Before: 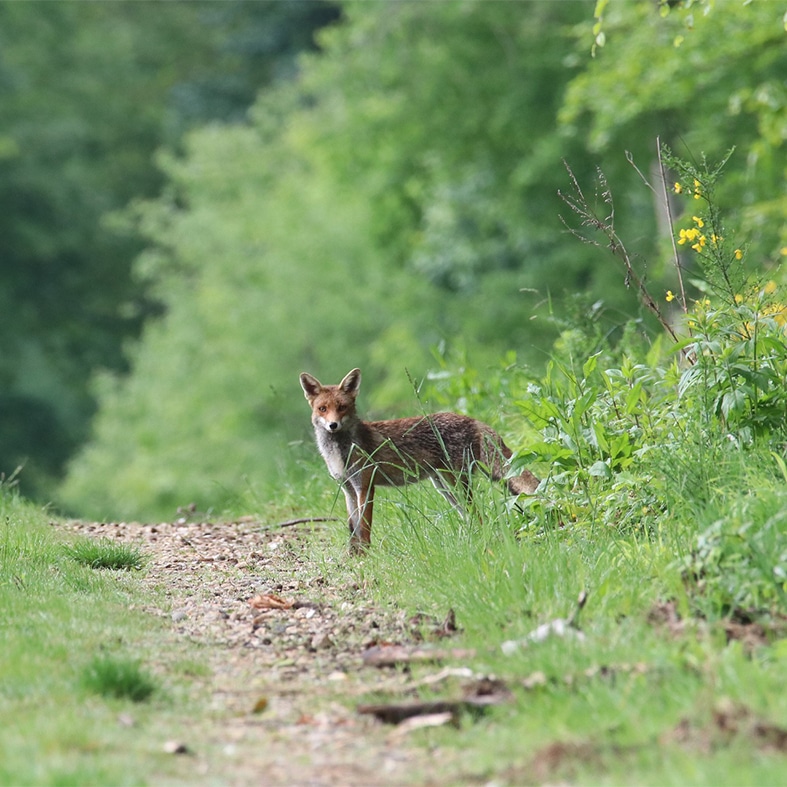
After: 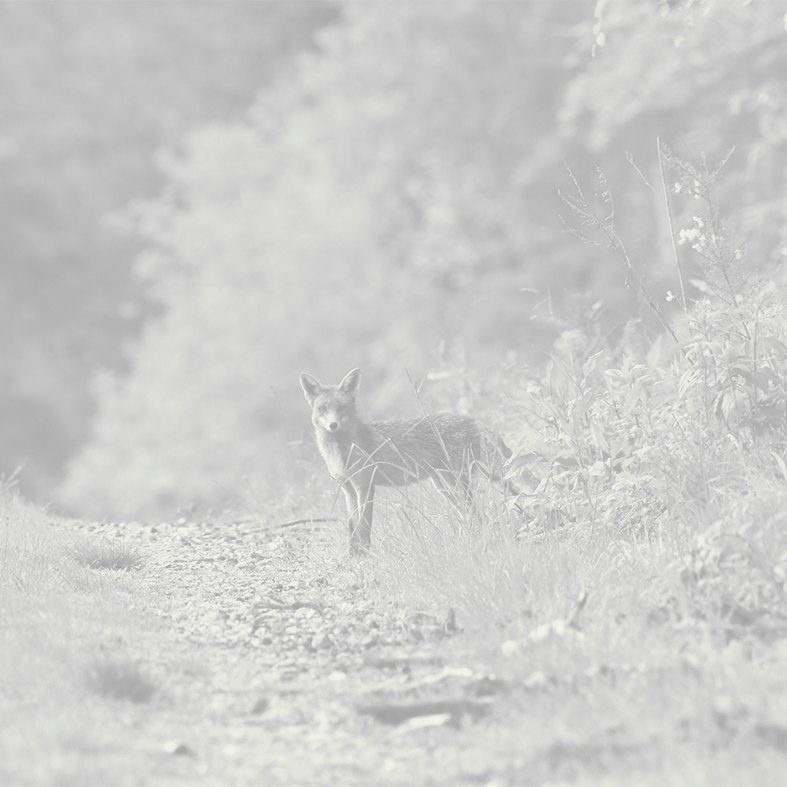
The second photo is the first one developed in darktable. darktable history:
exposure: exposure 0.426 EV, compensate highlight preservation false
monochrome: a -6.99, b 35.61, size 1.4
colorize: hue 331.2°, saturation 75%, source mix 30.28%, lightness 70.52%, version 1
split-toning: on, module defaults
shadows and highlights: radius 118.69, shadows 42.21, highlights -61.56, soften with gaussian
graduated density: density 0.38 EV, hardness 21%, rotation -6.11°, saturation 32%
